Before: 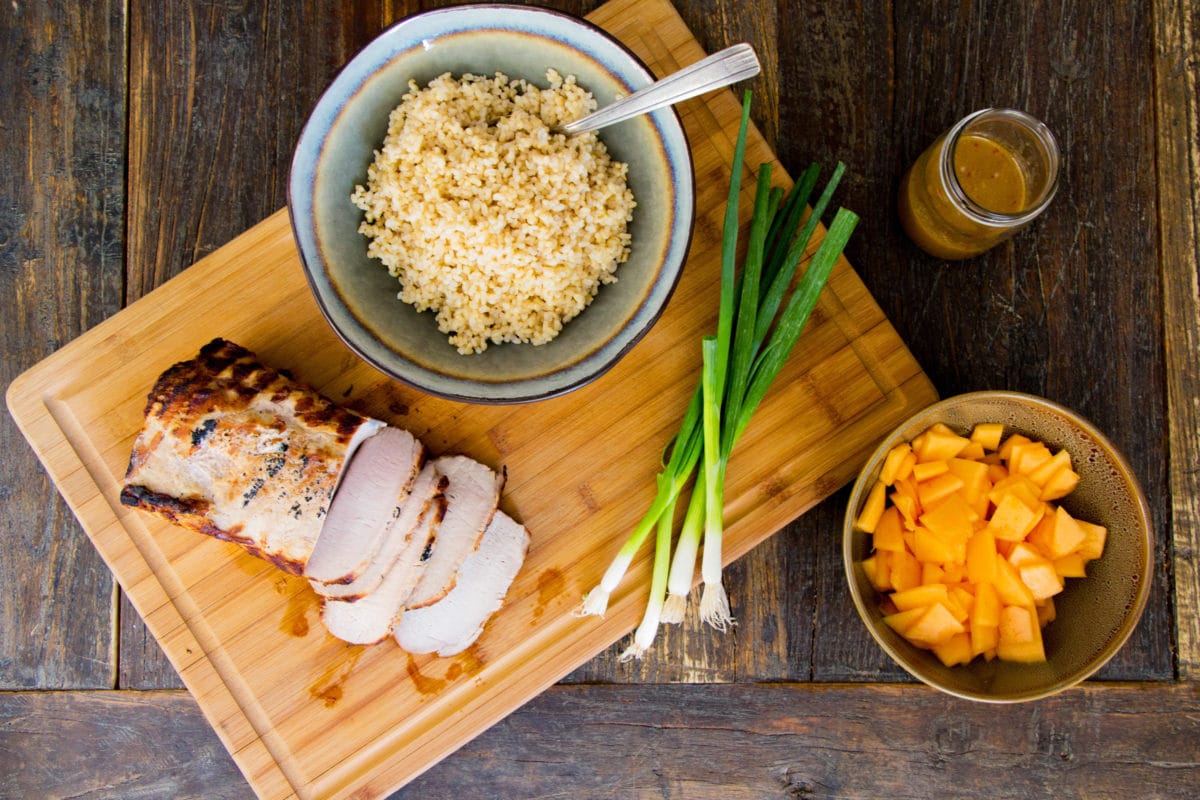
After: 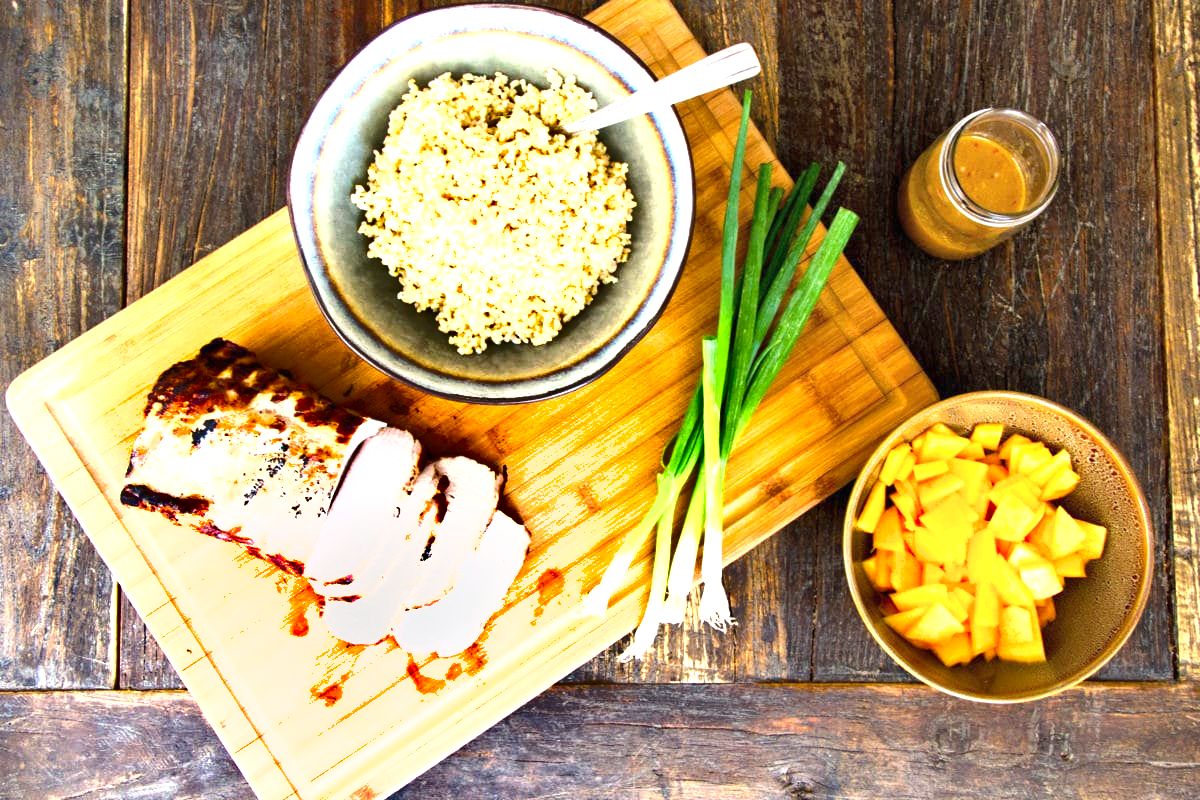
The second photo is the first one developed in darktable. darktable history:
exposure: black level correction 0, exposure 1.55 EV, compensate exposure bias true, compensate highlight preservation false
shadows and highlights: shadows 52.42, soften with gaussian
